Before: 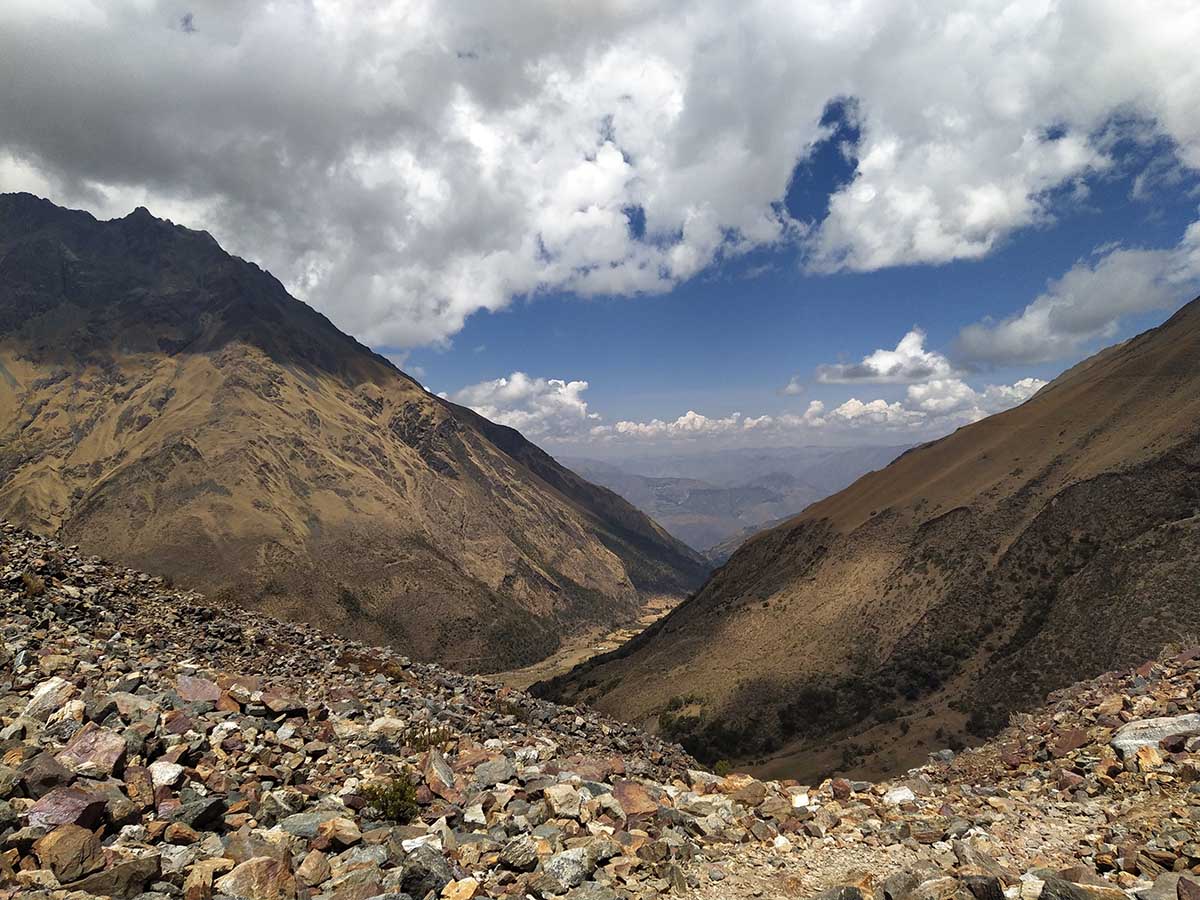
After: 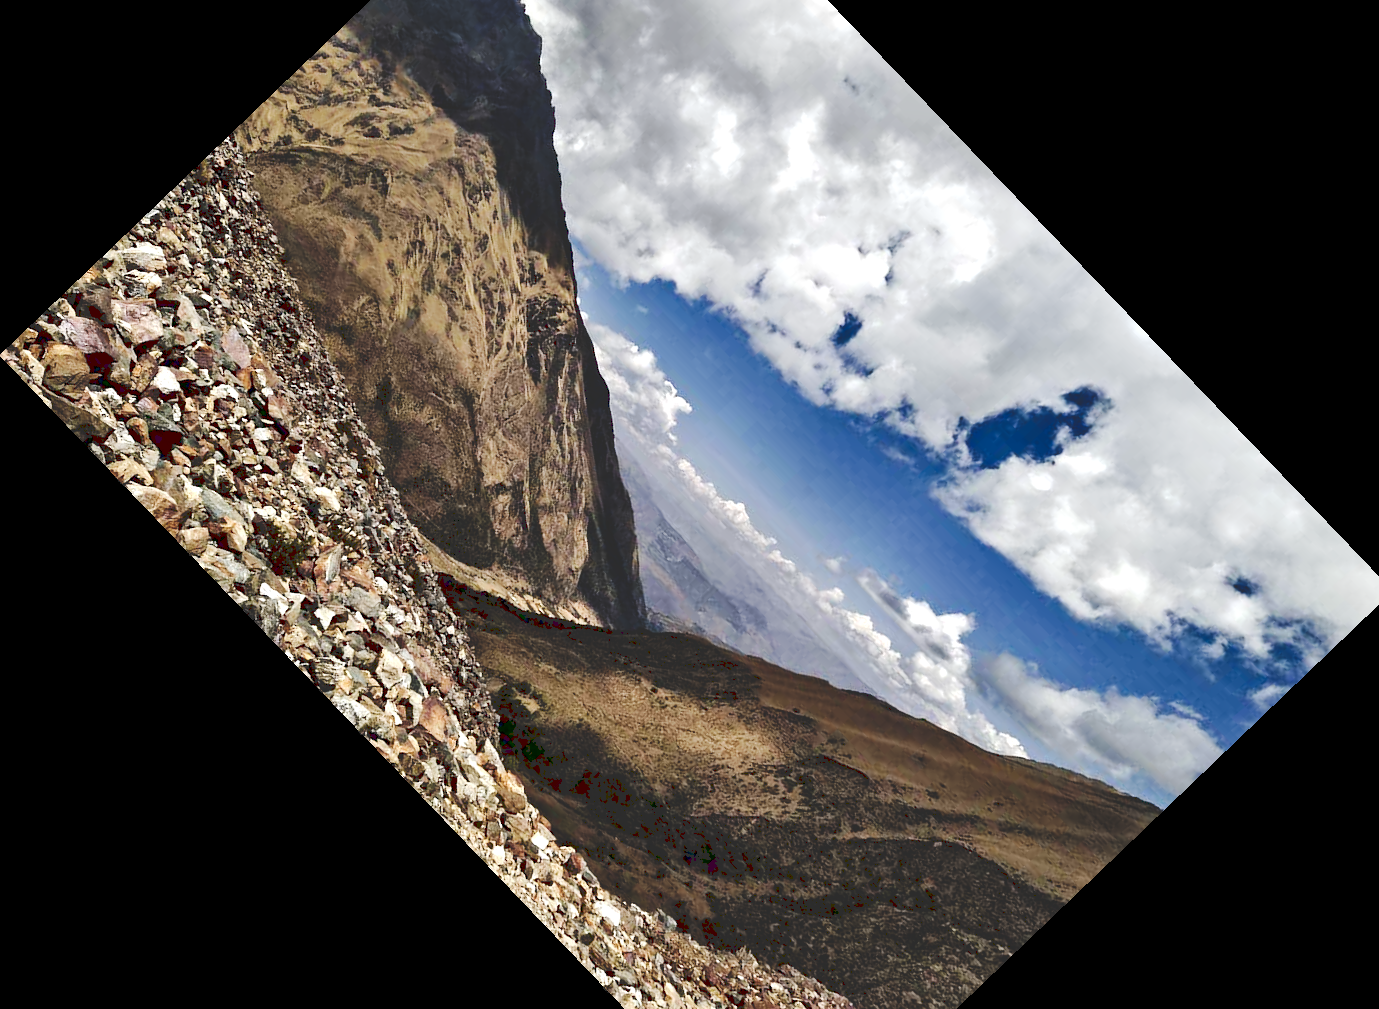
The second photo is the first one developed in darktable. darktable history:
contrast equalizer: y [[0.511, 0.558, 0.631, 0.632, 0.559, 0.512], [0.5 ×6], [0.507, 0.559, 0.627, 0.644, 0.647, 0.647], [0 ×6], [0 ×6]]
contrast brightness saturation: saturation -0.05
crop and rotate: angle -46.26°, top 16.234%, right 0.912%, bottom 11.704%
tone curve: curves: ch0 [(0, 0) (0.003, 0.178) (0.011, 0.177) (0.025, 0.177) (0.044, 0.178) (0.069, 0.178) (0.1, 0.18) (0.136, 0.183) (0.177, 0.199) (0.224, 0.227) (0.277, 0.278) (0.335, 0.357) (0.399, 0.449) (0.468, 0.546) (0.543, 0.65) (0.623, 0.724) (0.709, 0.804) (0.801, 0.868) (0.898, 0.921) (1, 1)], preserve colors none
rotate and perspective: rotation 0.062°, lens shift (vertical) 0.115, lens shift (horizontal) -0.133, crop left 0.047, crop right 0.94, crop top 0.061, crop bottom 0.94
